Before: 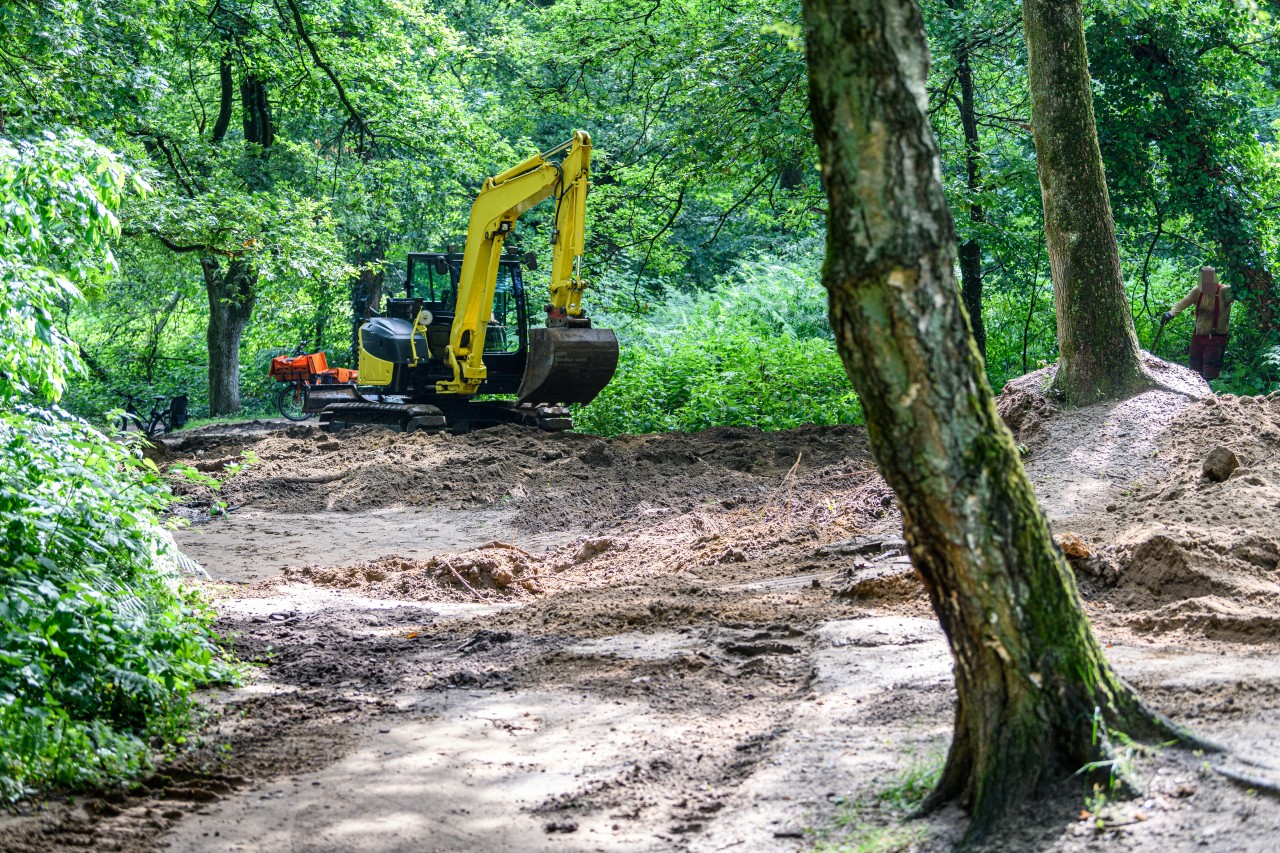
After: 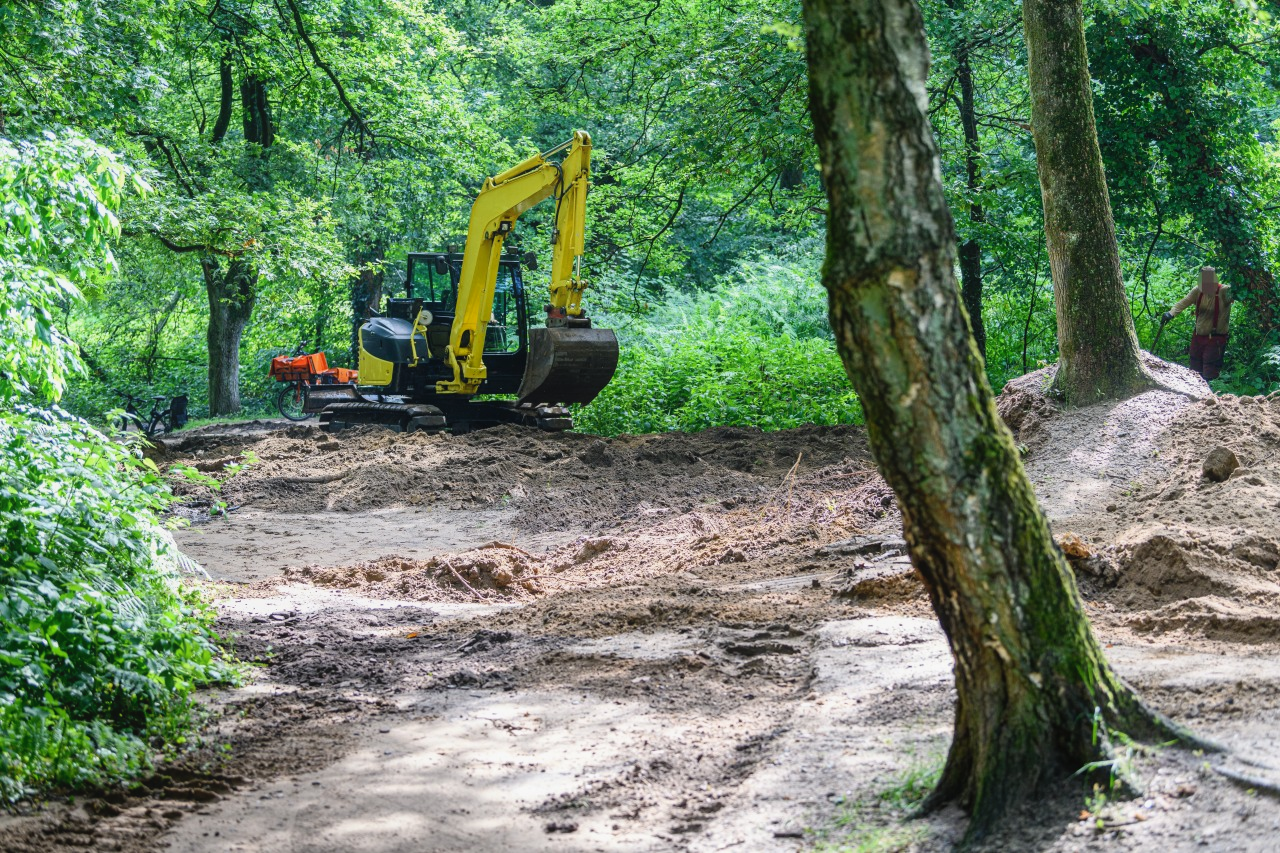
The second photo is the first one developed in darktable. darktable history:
contrast equalizer: y [[0.6 ×6], [0.55 ×6], [0 ×6], [0 ×6], [0 ×6]], mix -0.288
